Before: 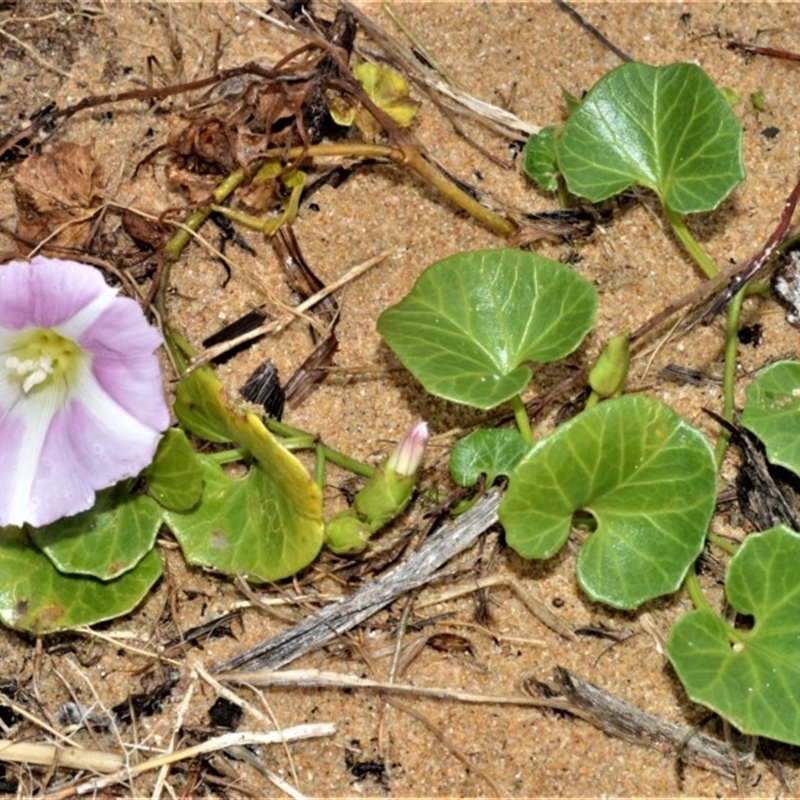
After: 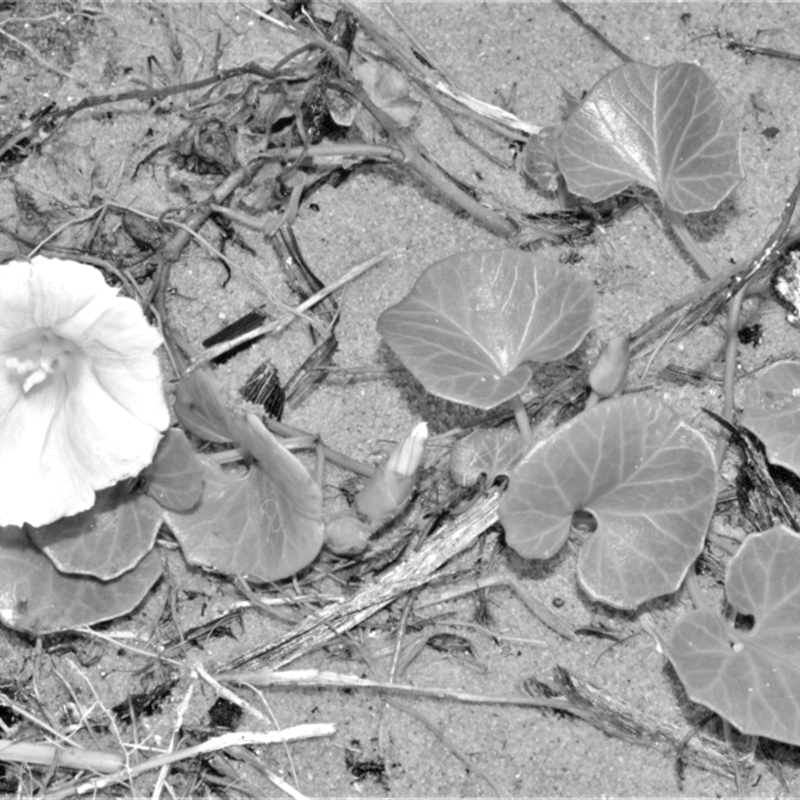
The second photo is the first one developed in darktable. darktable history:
color zones: curves: ch0 [(0, 0.613) (0.01, 0.613) (0.245, 0.448) (0.498, 0.529) (0.642, 0.665) (0.879, 0.777) (0.99, 0.613)]; ch1 [(0, 0) (0.143, 0) (0.286, 0) (0.429, 0) (0.571, 0) (0.714, 0) (0.857, 0)]
color balance rgb: perceptual saturation grading › global saturation 20%, perceptual saturation grading › highlights -25.713%, perceptual saturation grading › shadows 24.979%, contrast -29.448%
color calibration: output R [1.422, -0.35, -0.252, 0], output G [-0.238, 1.259, -0.084, 0], output B [-0.081, -0.196, 1.58, 0], output brightness [0.49, 0.671, -0.57, 0], illuminant custom, x 0.368, y 0.373, temperature 4339.1 K, gamut compression 1.64
